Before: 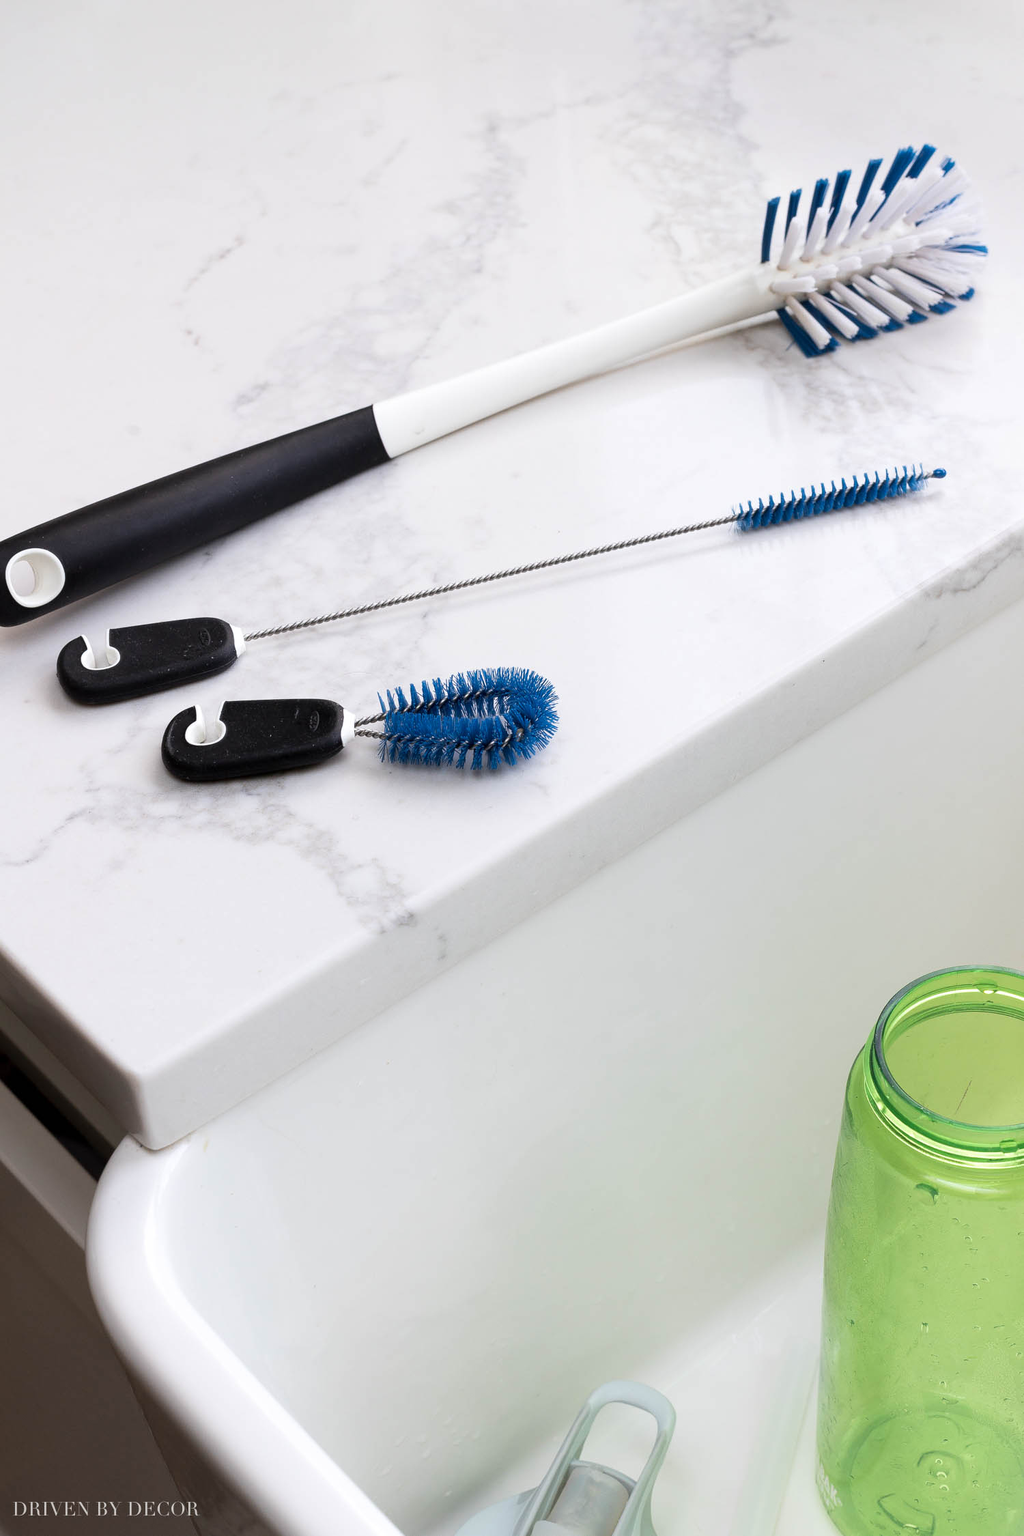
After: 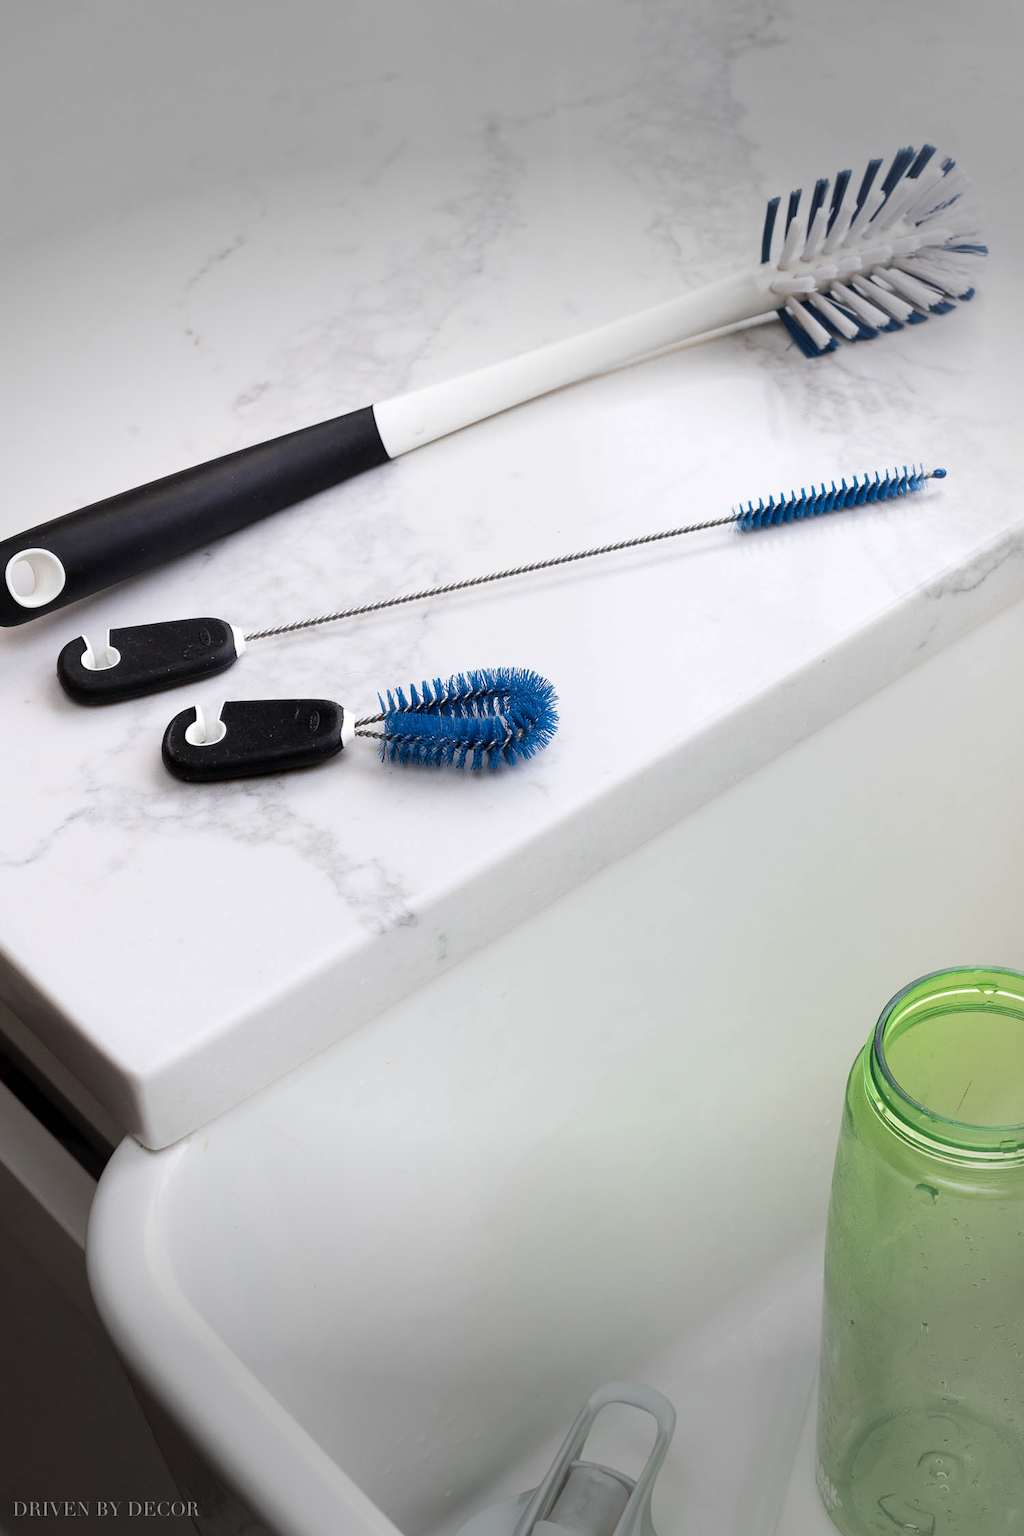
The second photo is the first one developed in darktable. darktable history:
vignetting: fall-off start 70.52%, brightness -0.521, saturation -0.52, width/height ratio 1.333, unbound false
